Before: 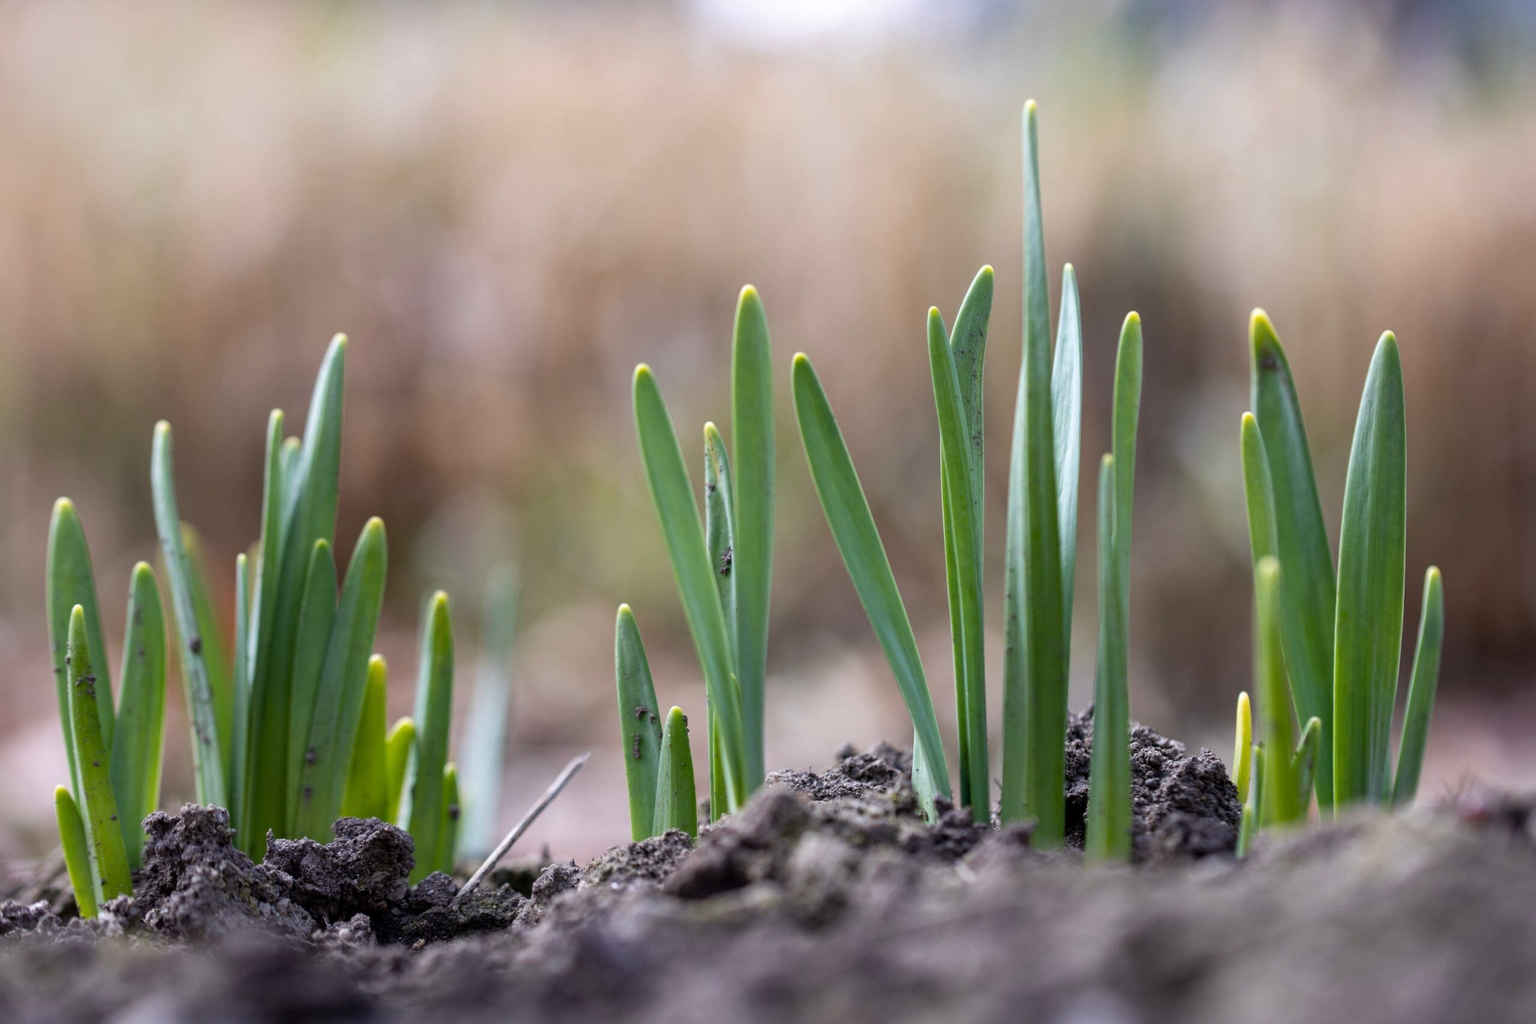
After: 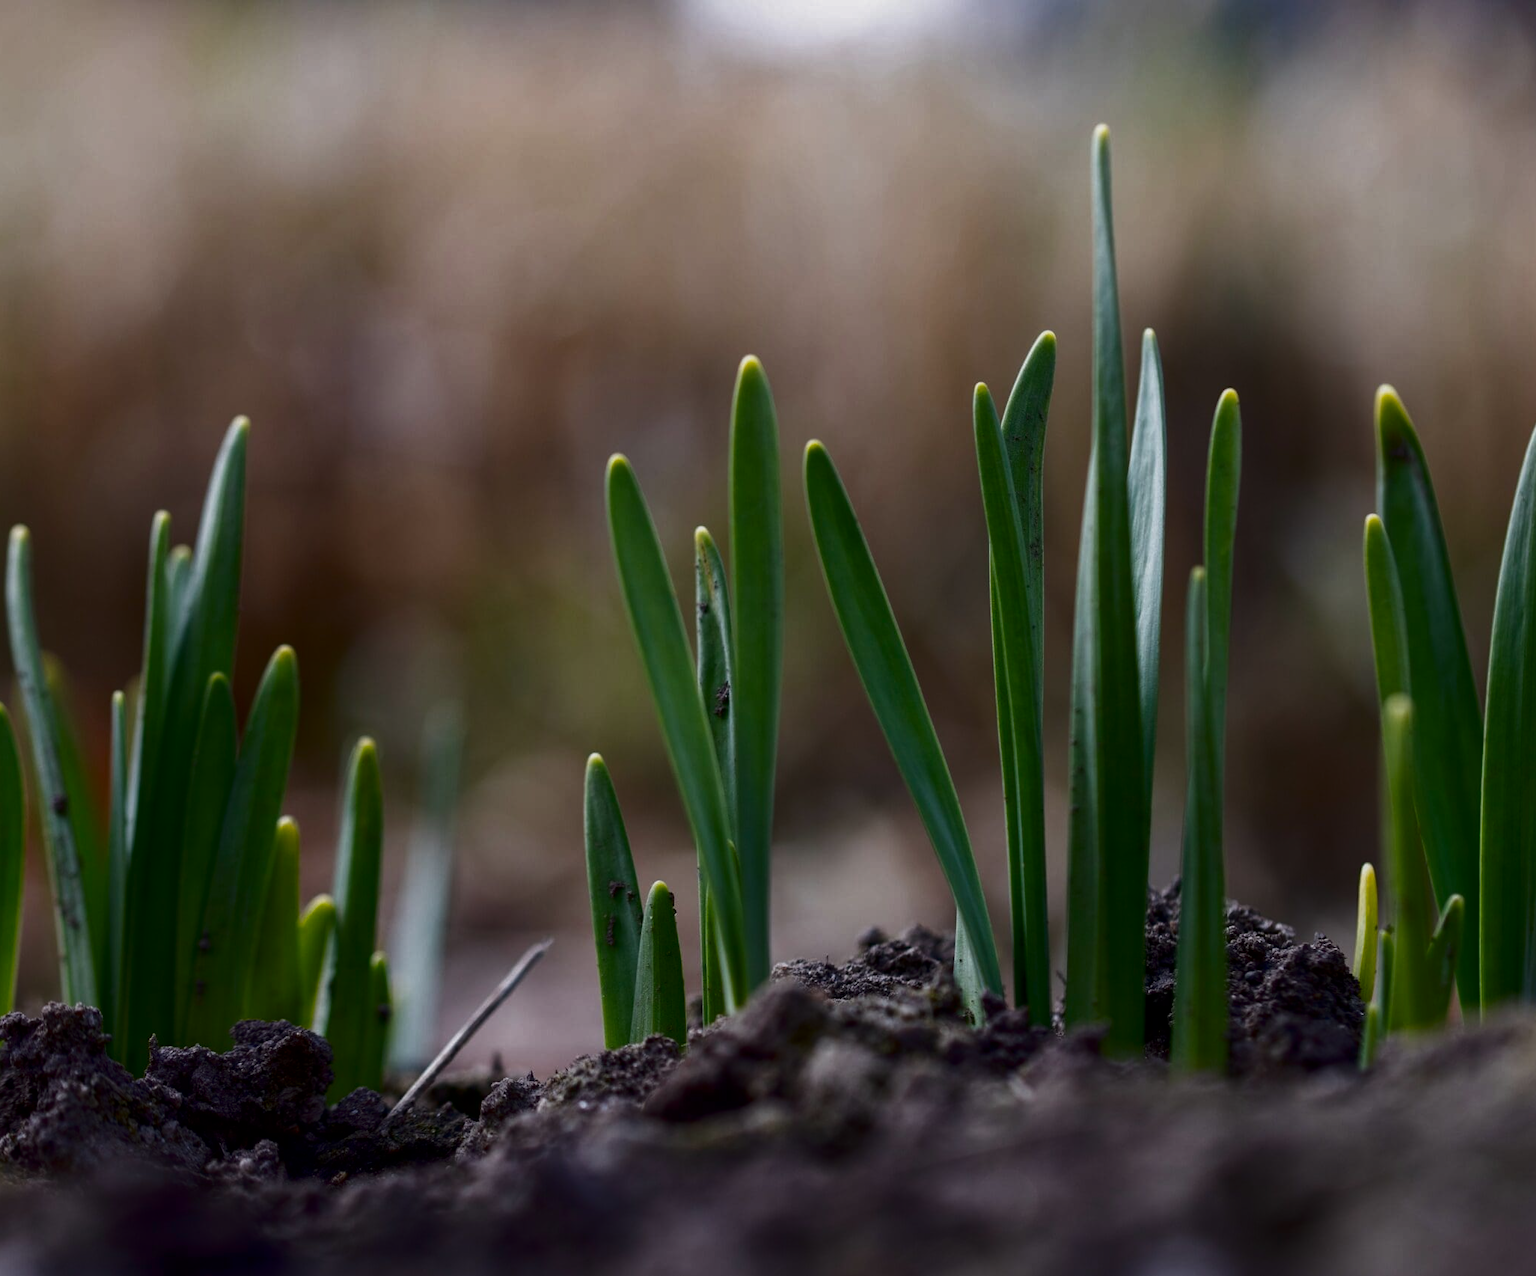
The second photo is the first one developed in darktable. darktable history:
contrast equalizer: octaves 7, y [[0.6 ×6], [0.55 ×6], [0 ×6], [0 ×6], [0 ×6]], mix -0.2
crop and rotate: left 9.597%, right 10.195%
exposure: black level correction 0.002, exposure -0.1 EV, compensate highlight preservation false
contrast brightness saturation: brightness -0.52
